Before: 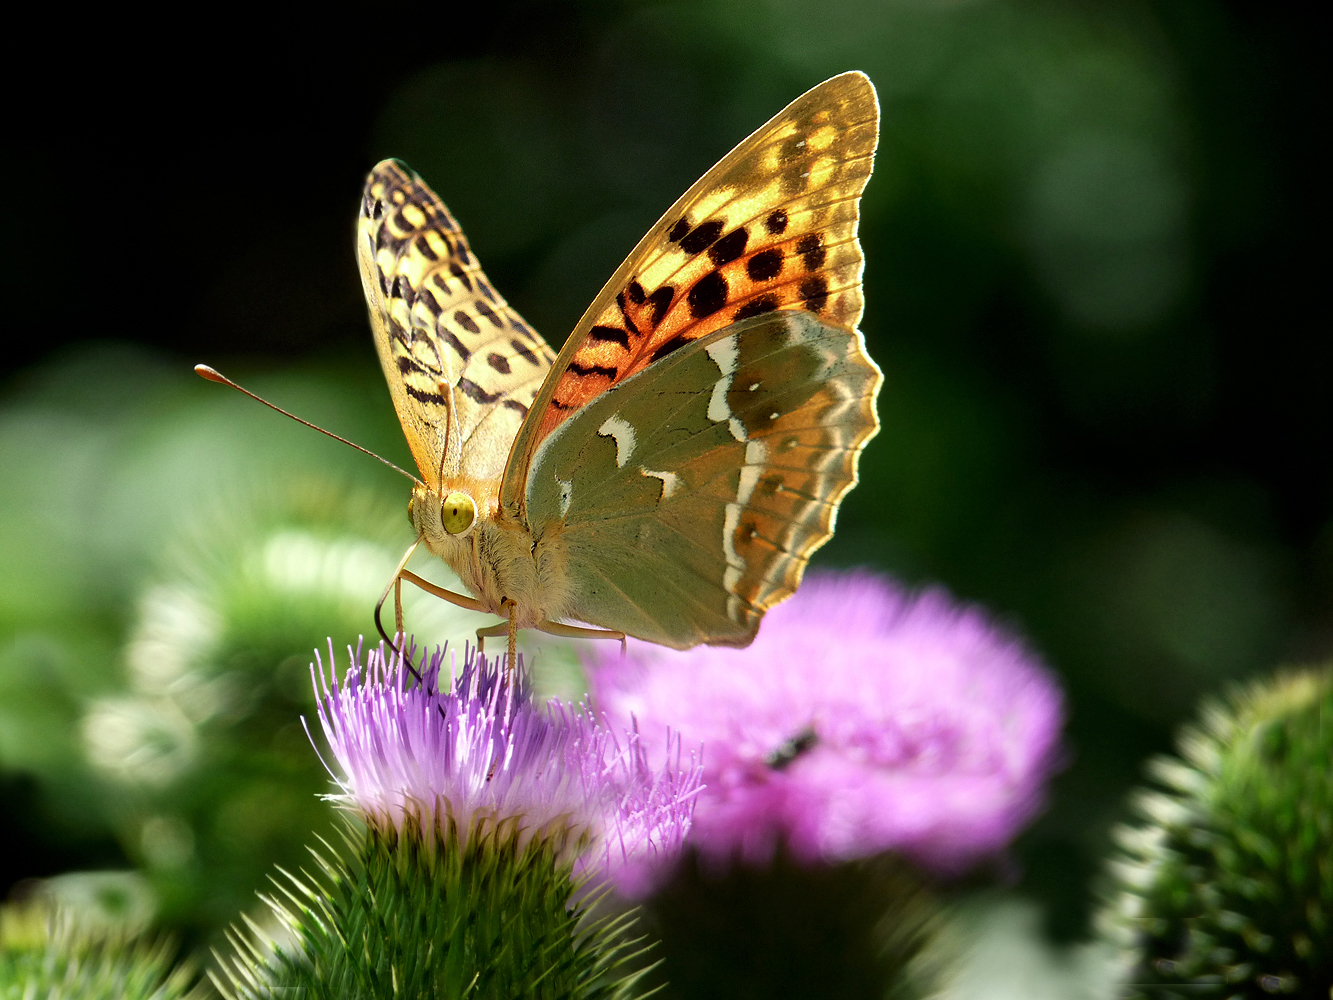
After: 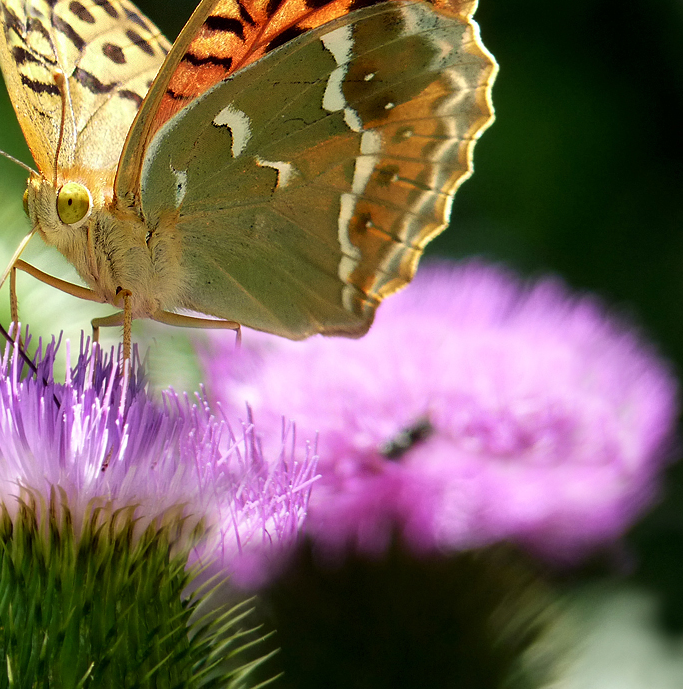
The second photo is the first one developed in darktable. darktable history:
crop and rotate: left 28.894%, top 31.049%, right 19.845%
